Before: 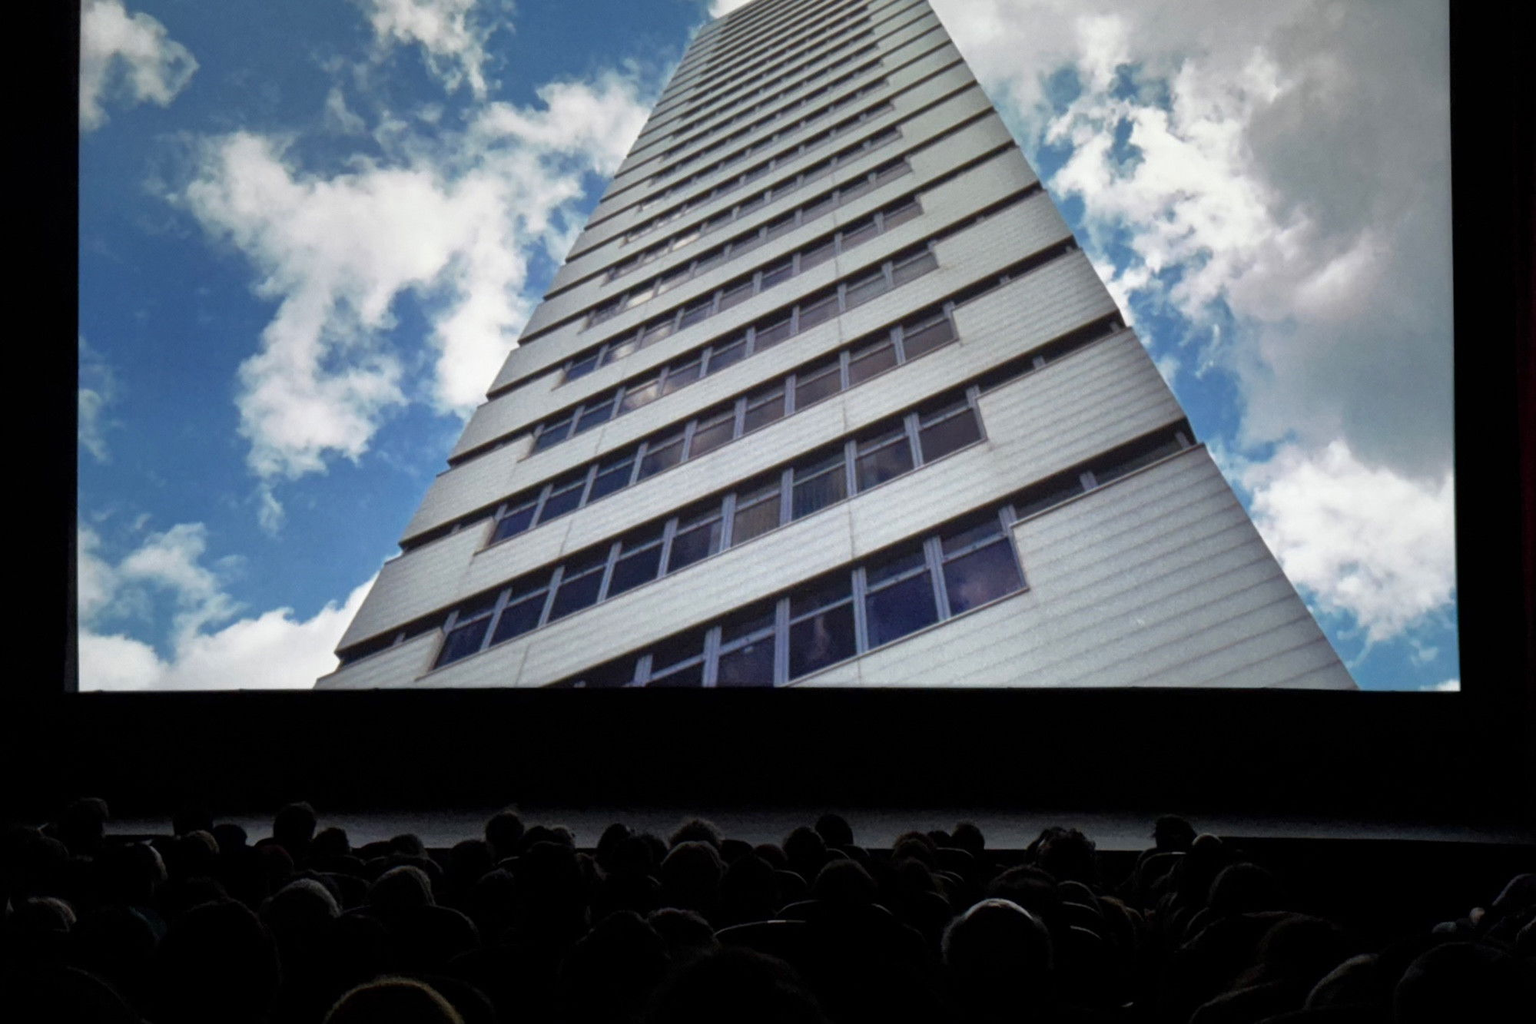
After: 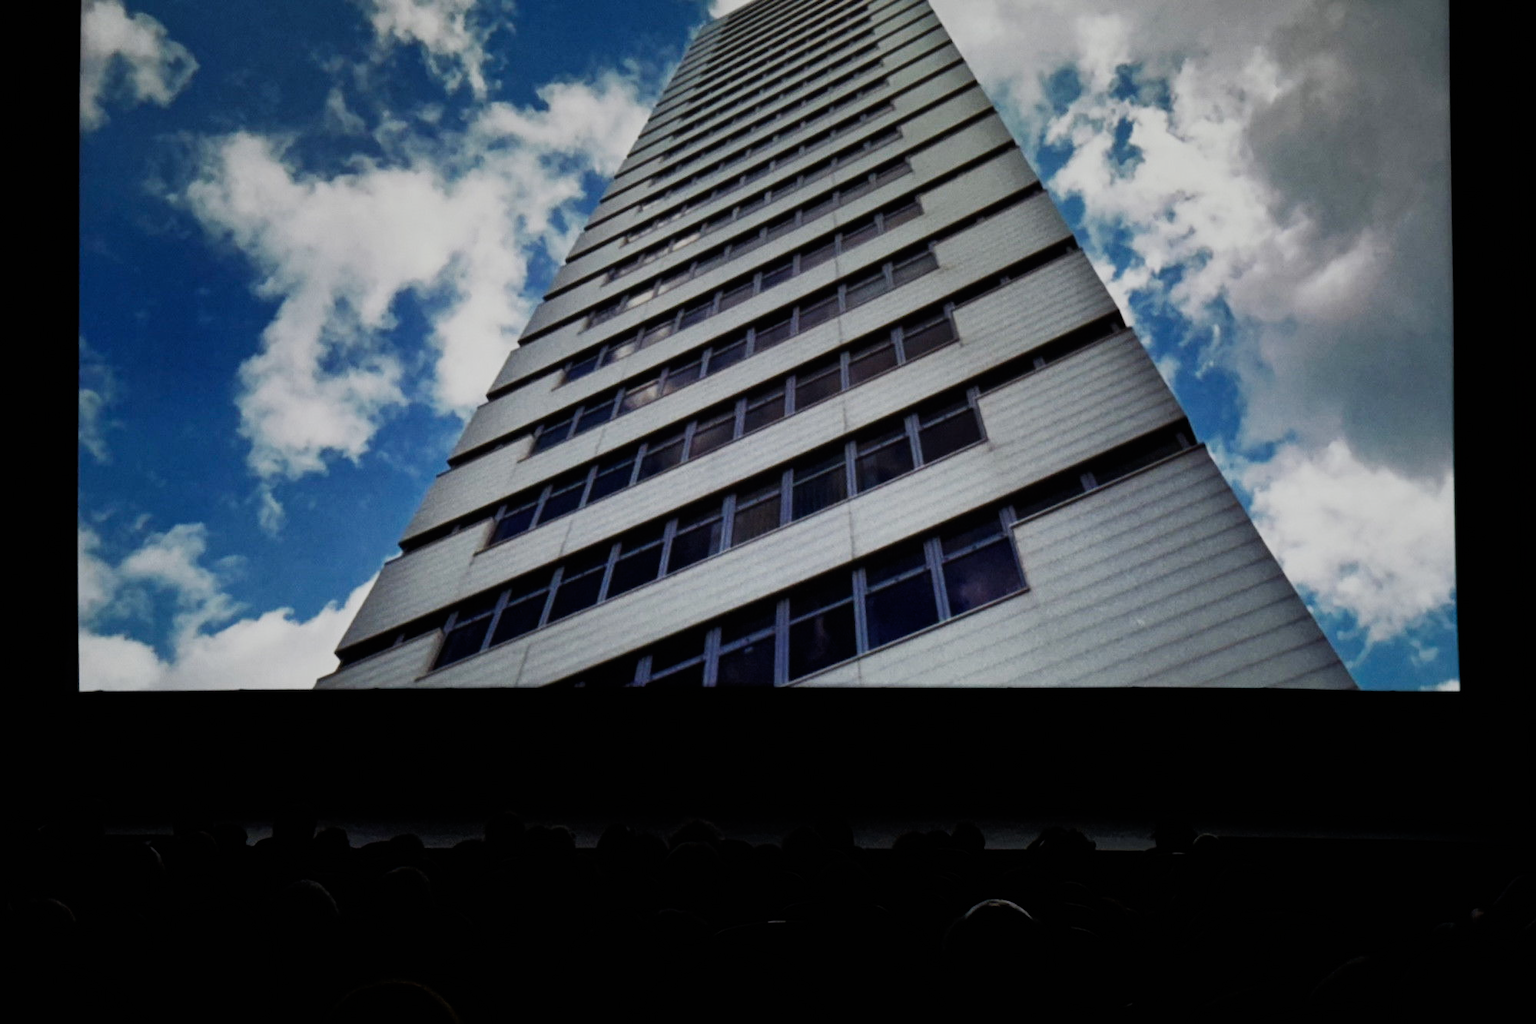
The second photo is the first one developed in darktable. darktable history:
sigmoid: contrast 2, skew -0.2, preserve hue 0%, red attenuation 0.1, red rotation 0.035, green attenuation 0.1, green rotation -0.017, blue attenuation 0.15, blue rotation -0.052, base primaries Rec2020
exposure: black level correction 0, exposure -0.766 EV, compensate highlight preservation false
